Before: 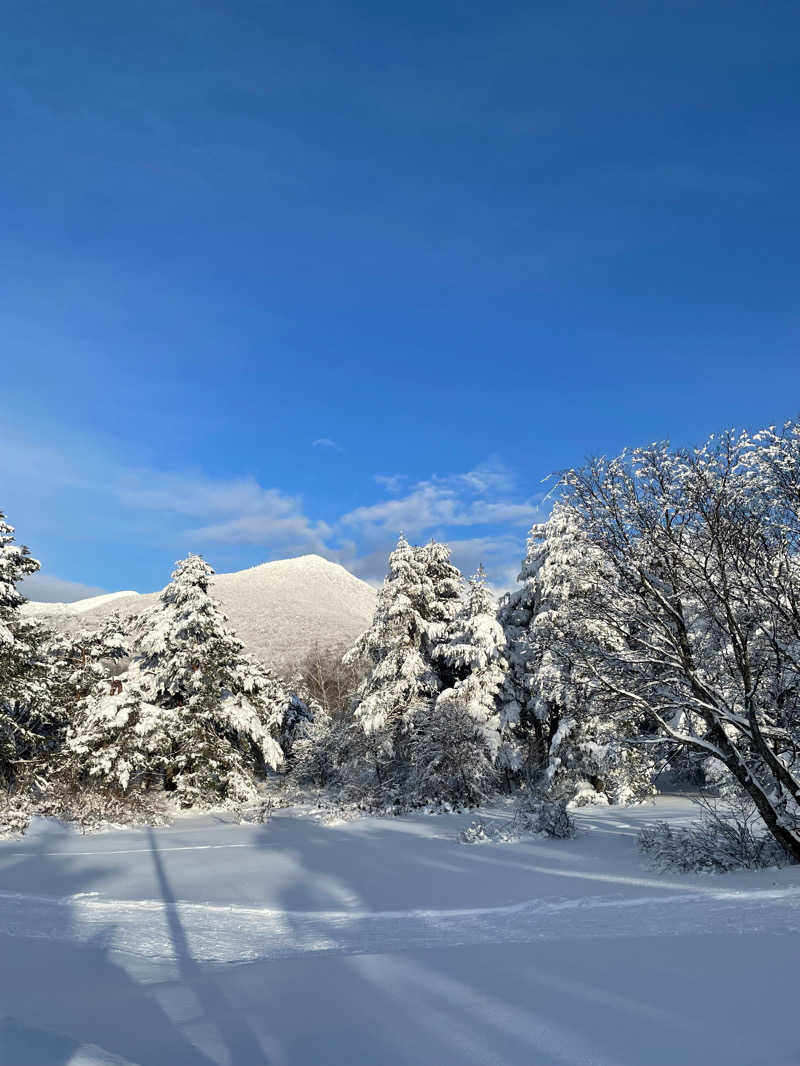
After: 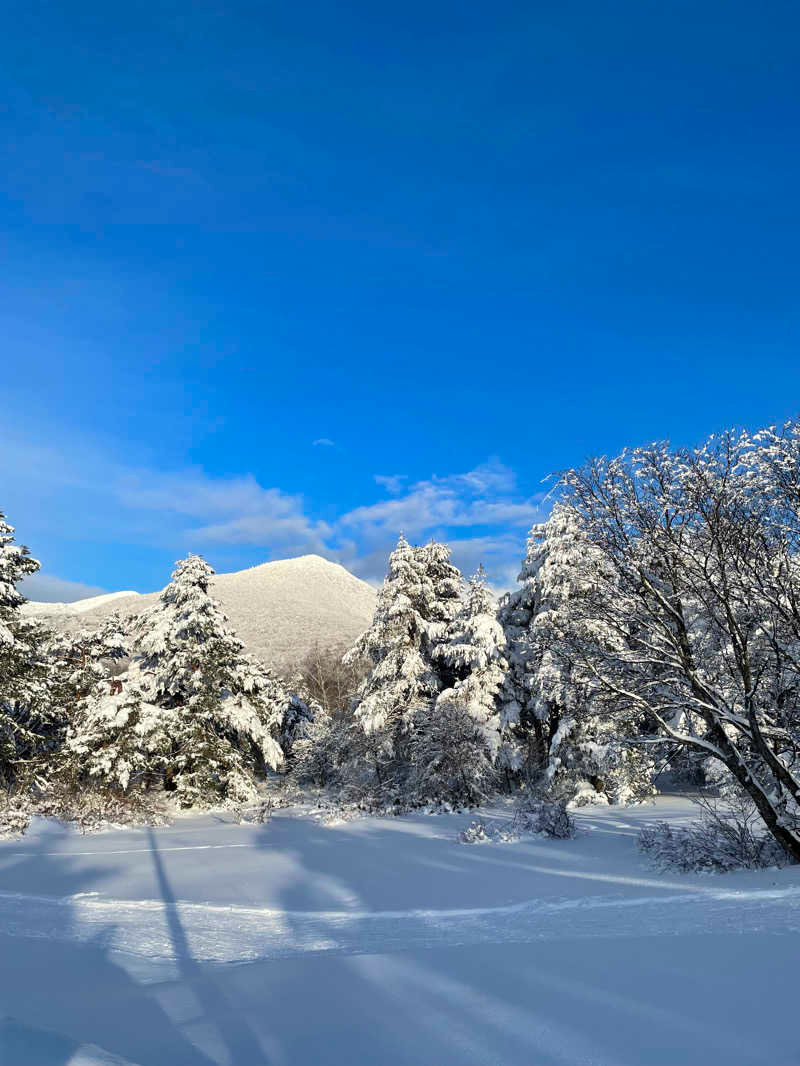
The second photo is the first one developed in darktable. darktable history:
color balance rgb: perceptual saturation grading › global saturation 0.274%, global vibrance 40.282%
